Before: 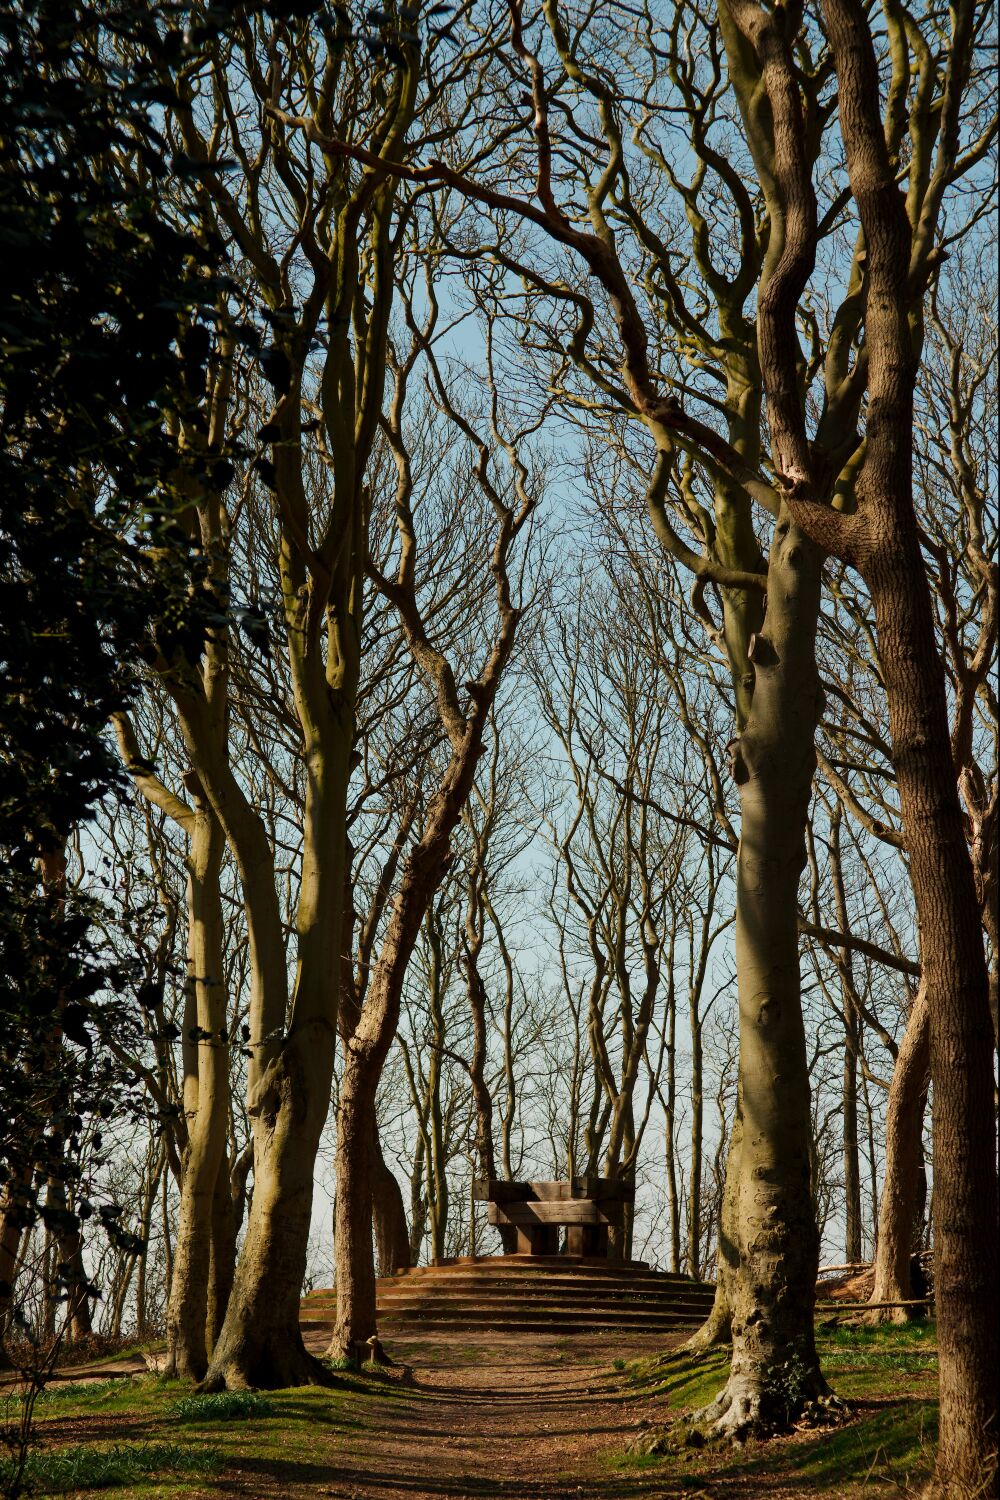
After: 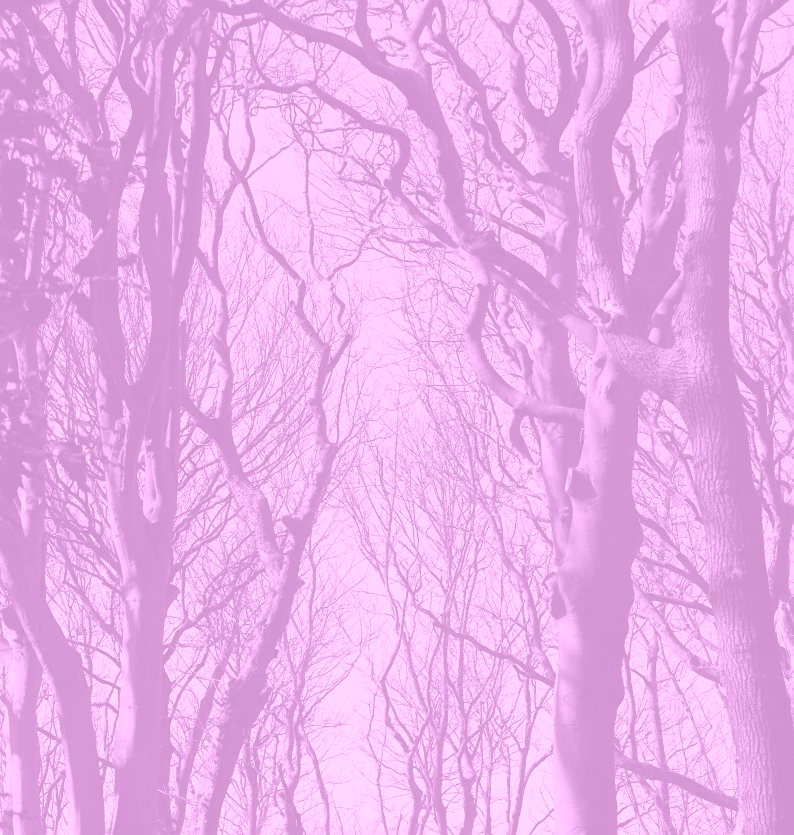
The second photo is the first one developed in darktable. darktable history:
crop: left 18.38%, top 11.092%, right 2.134%, bottom 33.217%
colorize: hue 331.2°, saturation 75%, source mix 30.28%, lightness 70.52%, version 1
sharpen: amount 0.2
velvia: on, module defaults
contrast equalizer: octaves 7, y [[0.6 ×6], [0.55 ×6], [0 ×6], [0 ×6], [0 ×6]], mix -0.2
